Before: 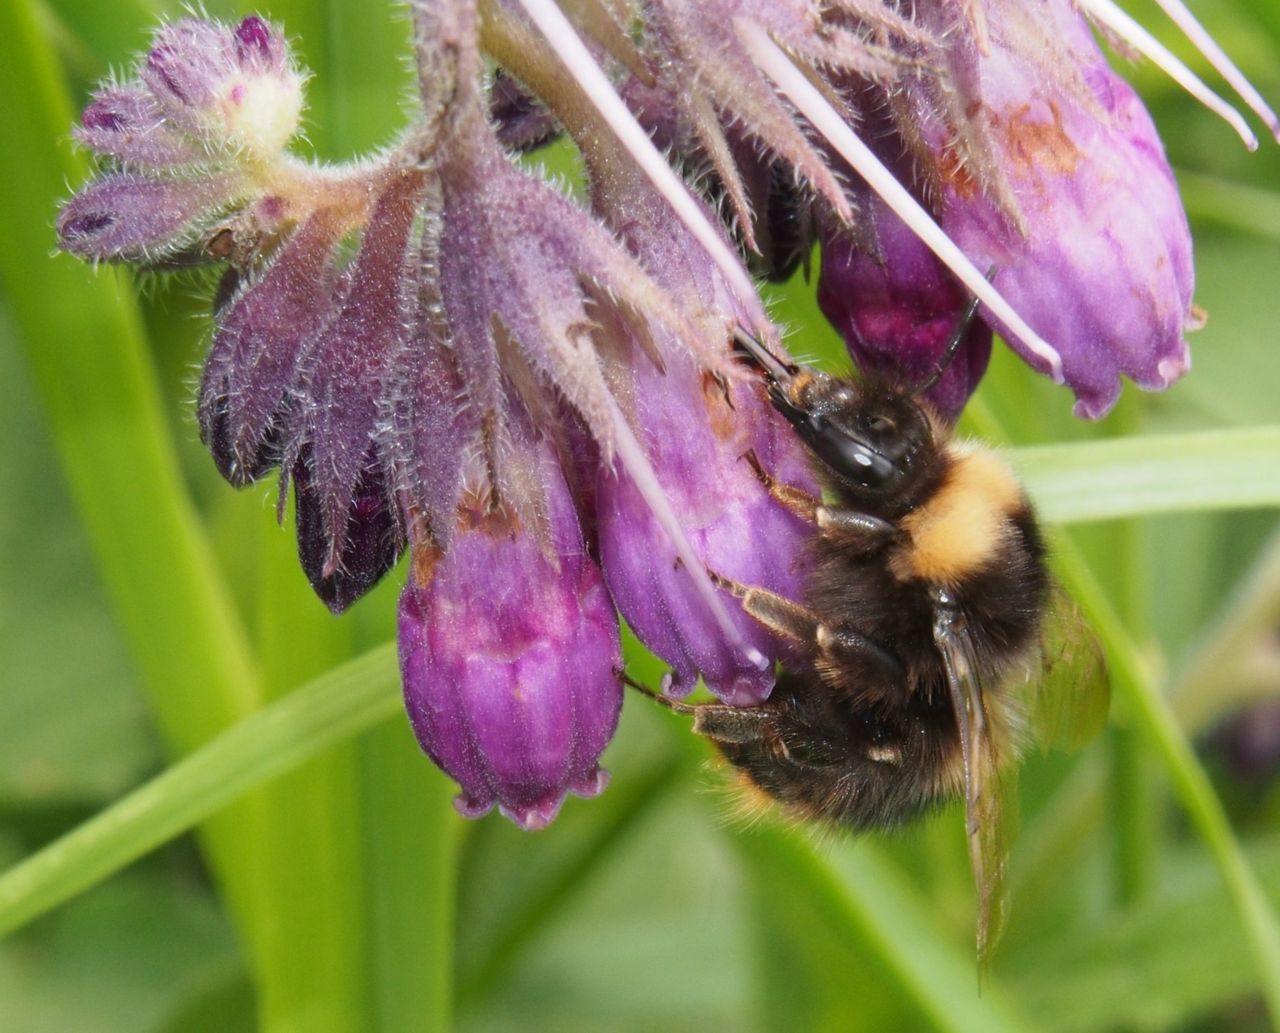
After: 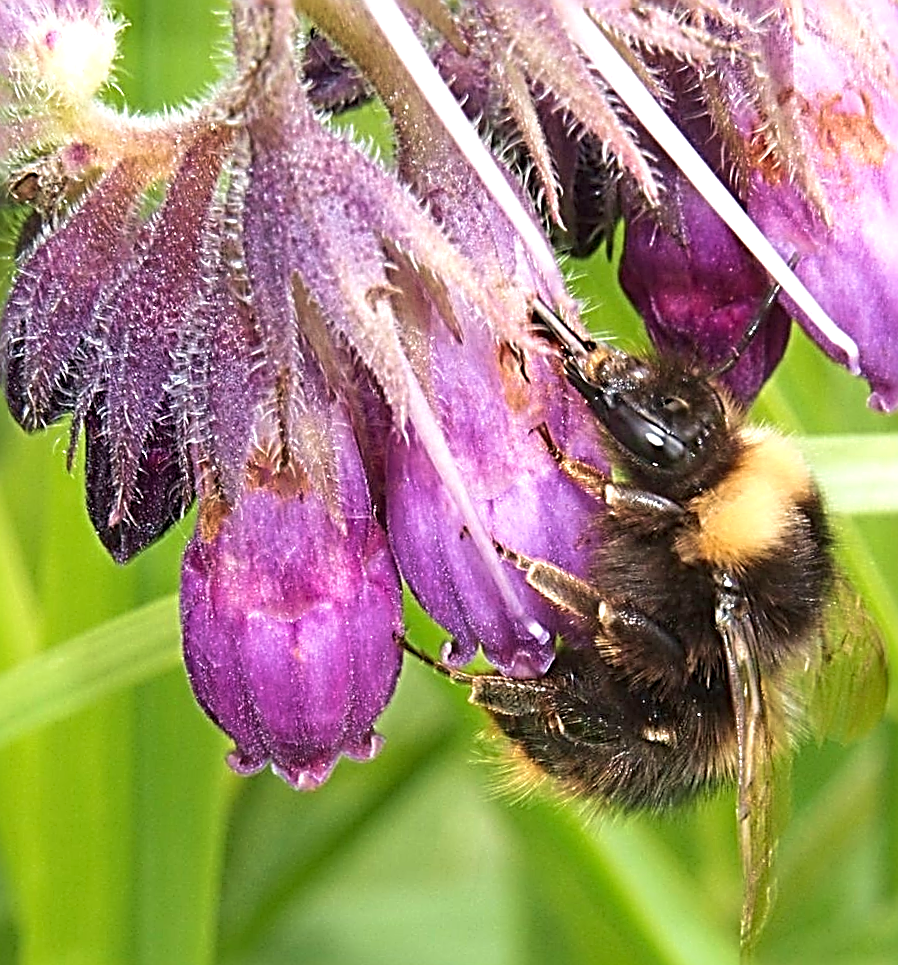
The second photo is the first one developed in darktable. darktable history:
exposure: exposure 0.515 EV, compensate highlight preservation false
sharpen: radius 3.169, amount 1.718
crop and rotate: angle -3.27°, left 14.219%, top 0.026%, right 10.766%, bottom 0.044%
velvia: on, module defaults
